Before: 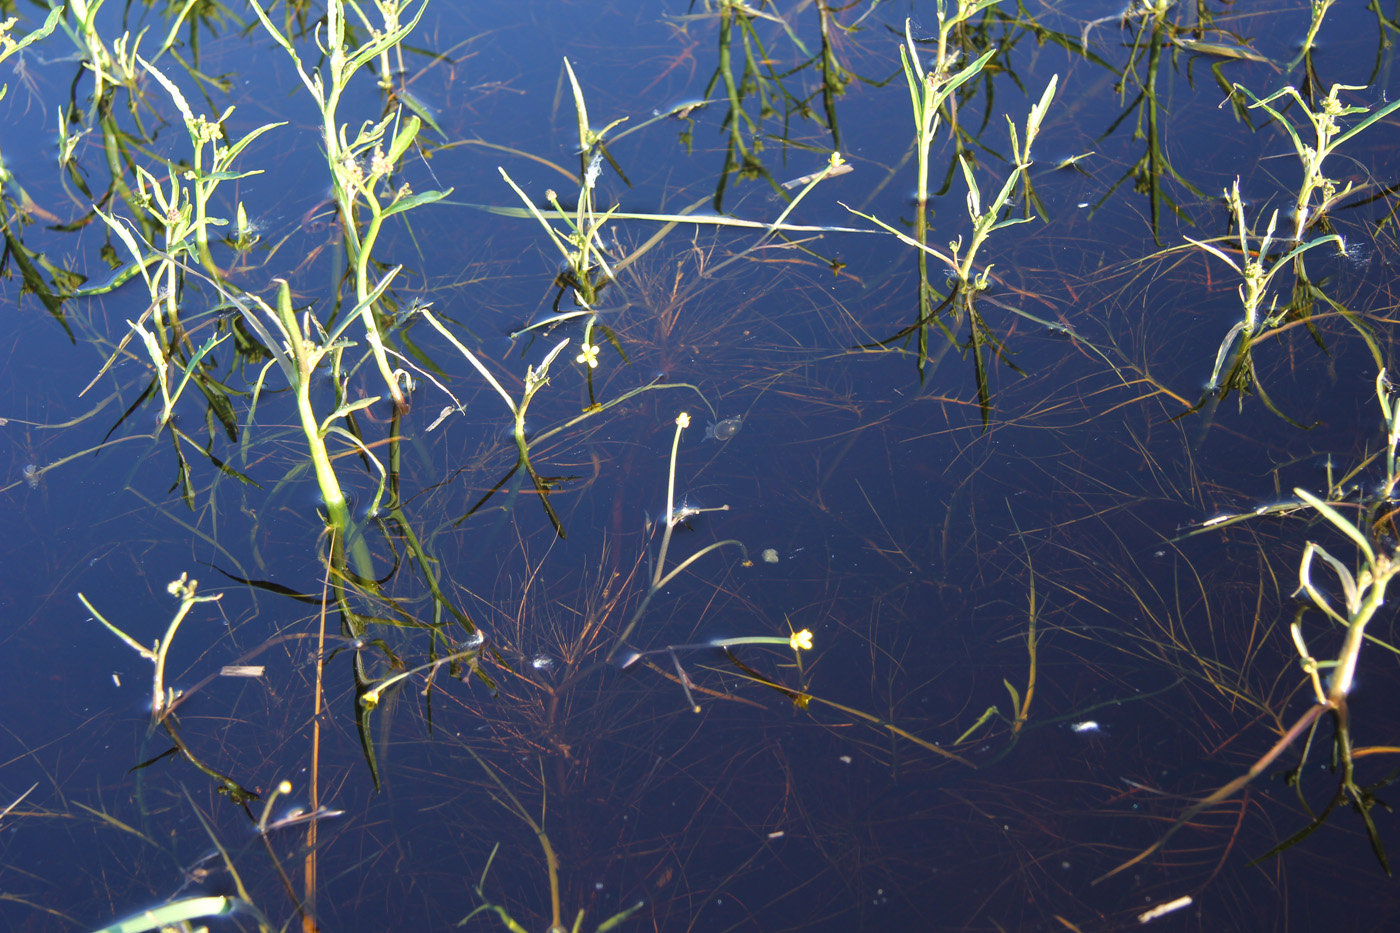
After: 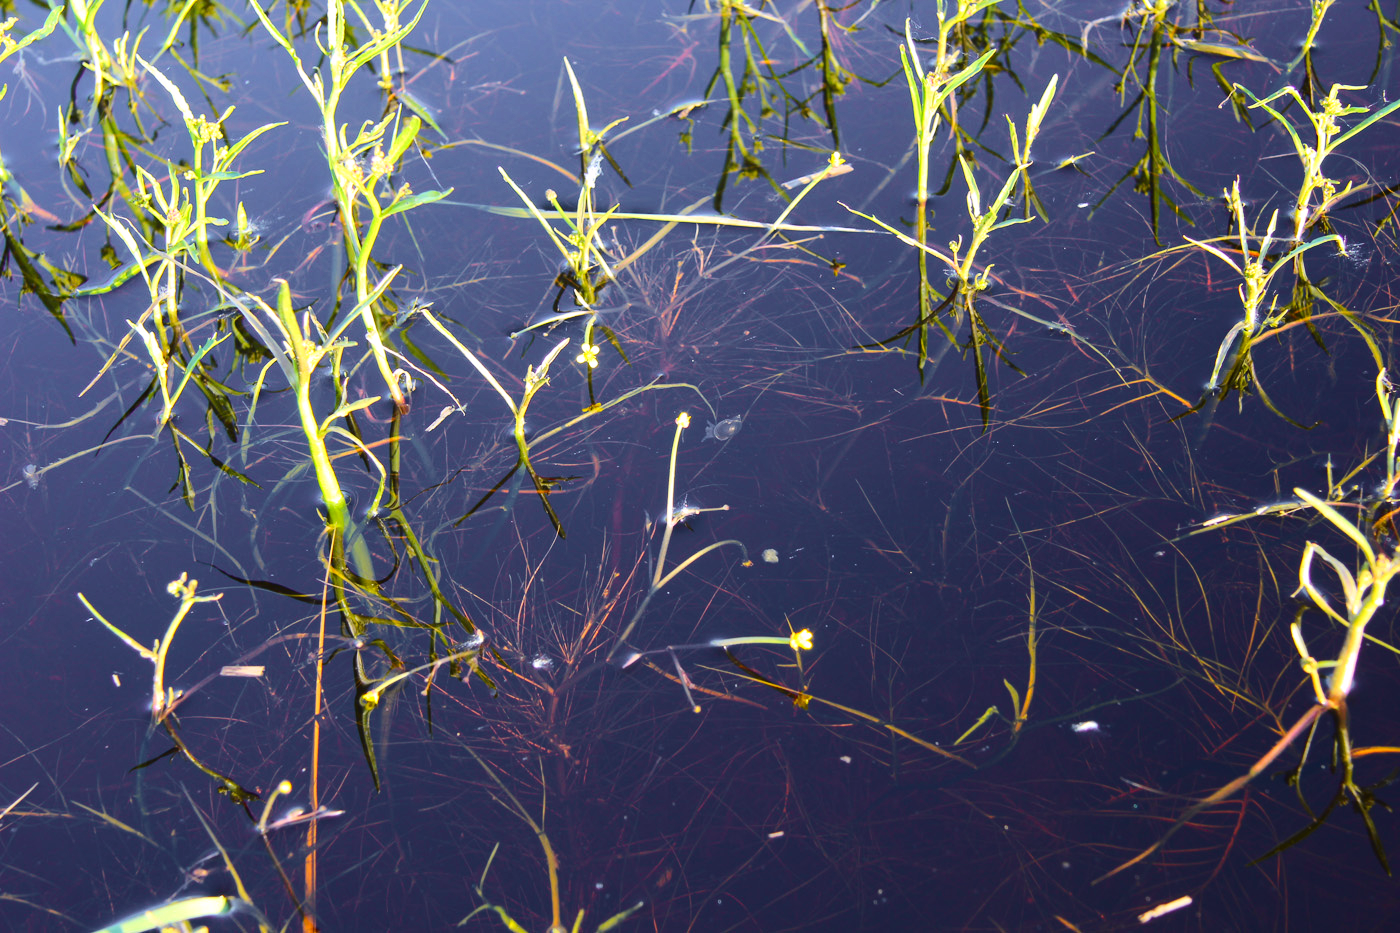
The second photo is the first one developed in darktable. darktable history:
tone curve: curves: ch0 [(0, 0.023) (0.103, 0.087) (0.295, 0.297) (0.445, 0.531) (0.553, 0.665) (0.735, 0.843) (0.994, 1)]; ch1 [(0, 0) (0.414, 0.395) (0.447, 0.447) (0.485, 0.495) (0.512, 0.523) (0.542, 0.581) (0.581, 0.632) (0.646, 0.715) (1, 1)]; ch2 [(0, 0) (0.369, 0.388) (0.449, 0.431) (0.478, 0.471) (0.516, 0.517) (0.579, 0.624) (0.674, 0.775) (1, 1)], color space Lab, independent channels, preserve colors none
